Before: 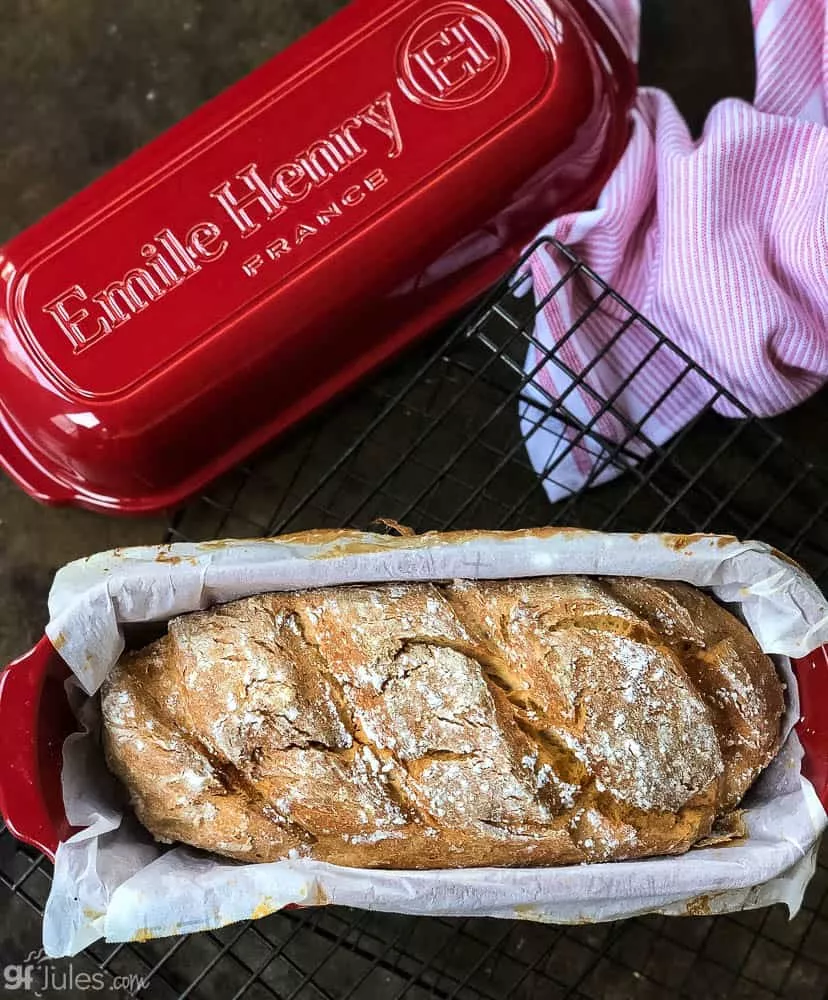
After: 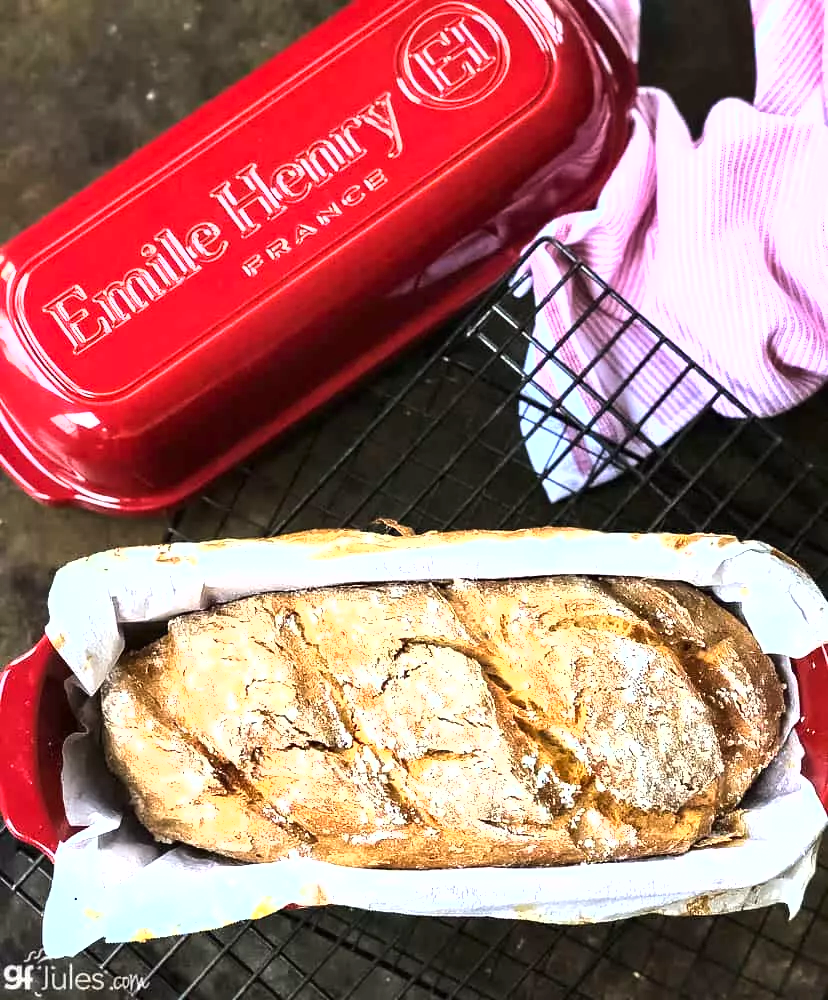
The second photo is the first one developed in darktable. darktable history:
shadows and highlights: radius 125.46, shadows 30.51, highlights -30.51, low approximation 0.01, soften with gaussian
tone equalizer: -8 EV -0.417 EV, -7 EV -0.389 EV, -6 EV -0.333 EV, -5 EV -0.222 EV, -3 EV 0.222 EV, -2 EV 0.333 EV, -1 EV 0.389 EV, +0 EV 0.417 EV, edges refinement/feathering 500, mask exposure compensation -1.57 EV, preserve details no
exposure: black level correction 0, exposure 1.125 EV, compensate exposure bias true, compensate highlight preservation false
